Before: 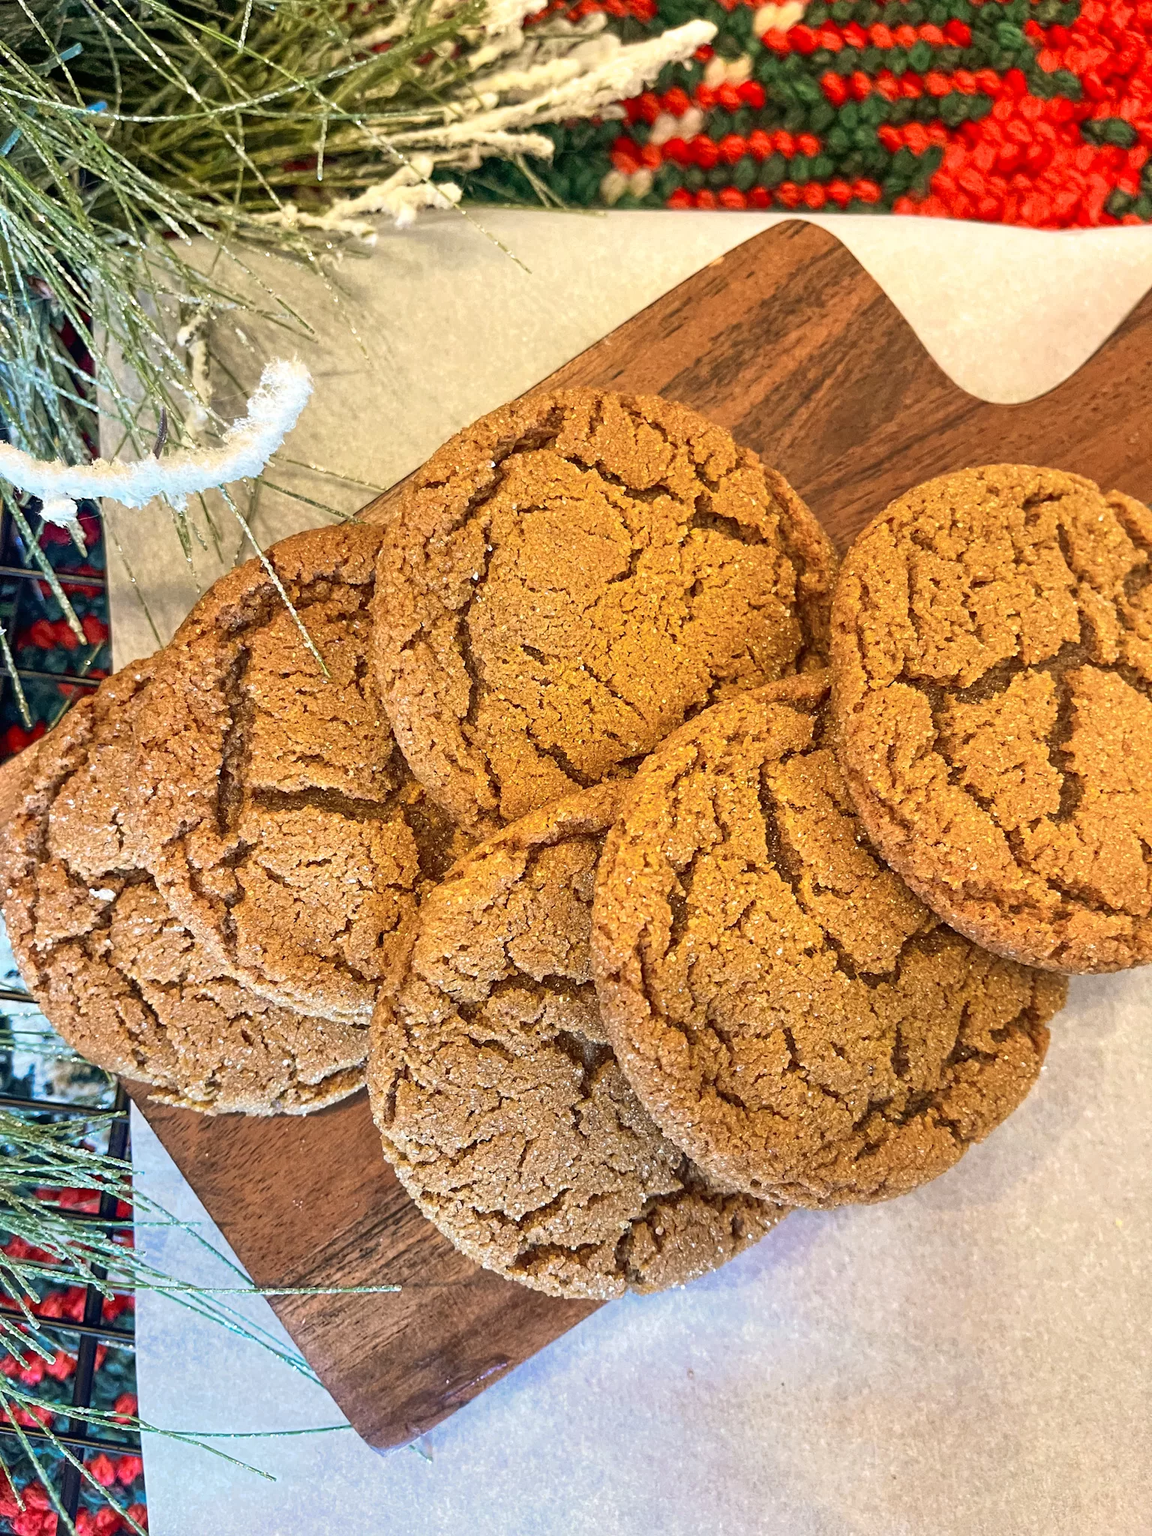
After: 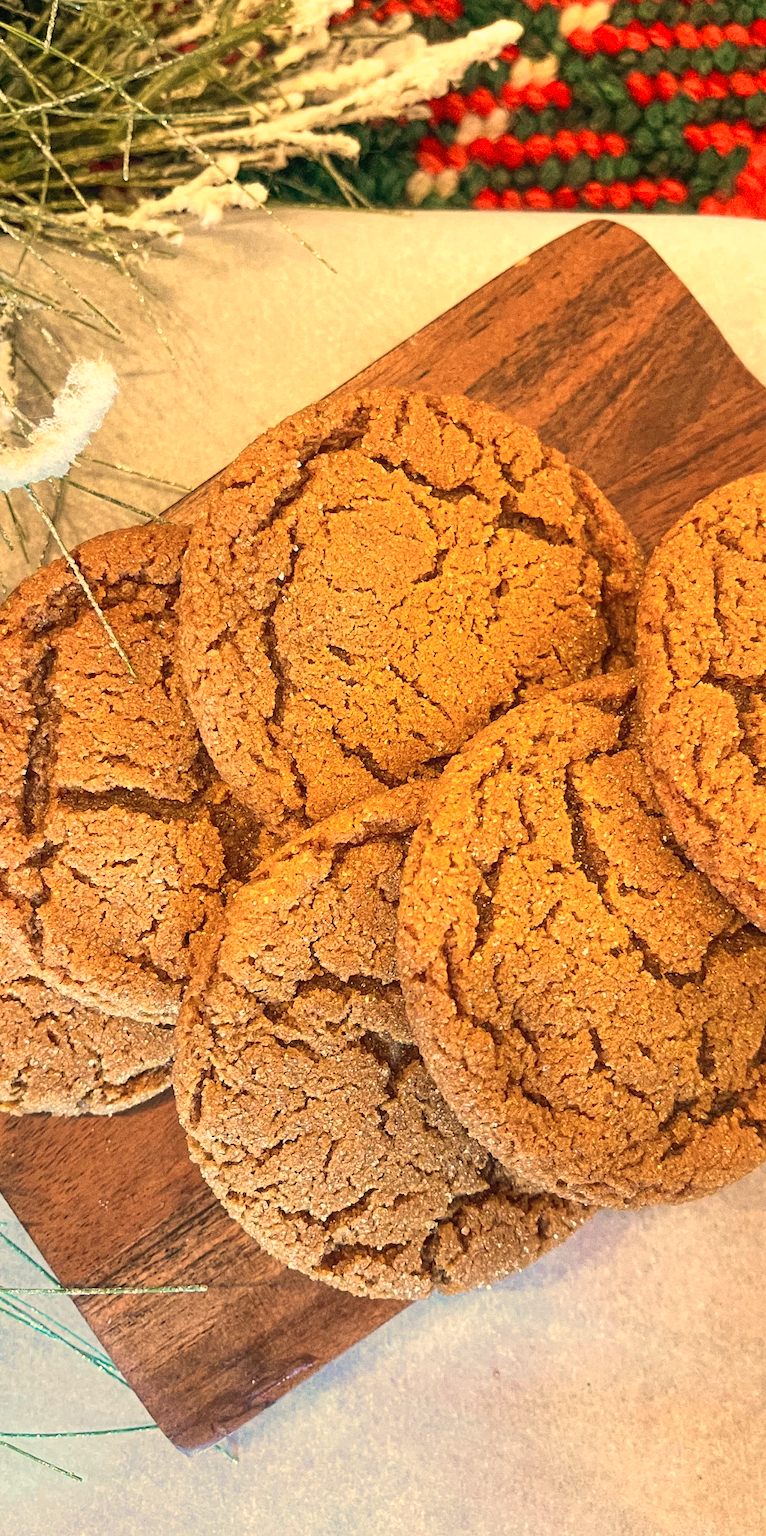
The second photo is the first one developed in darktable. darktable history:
crop: left 16.899%, right 16.556%
contrast equalizer: y [[0.5, 0.5, 0.472, 0.5, 0.5, 0.5], [0.5 ×6], [0.5 ×6], [0 ×6], [0 ×6]]
grain: on, module defaults
white balance: red 1.138, green 0.996, blue 0.812
